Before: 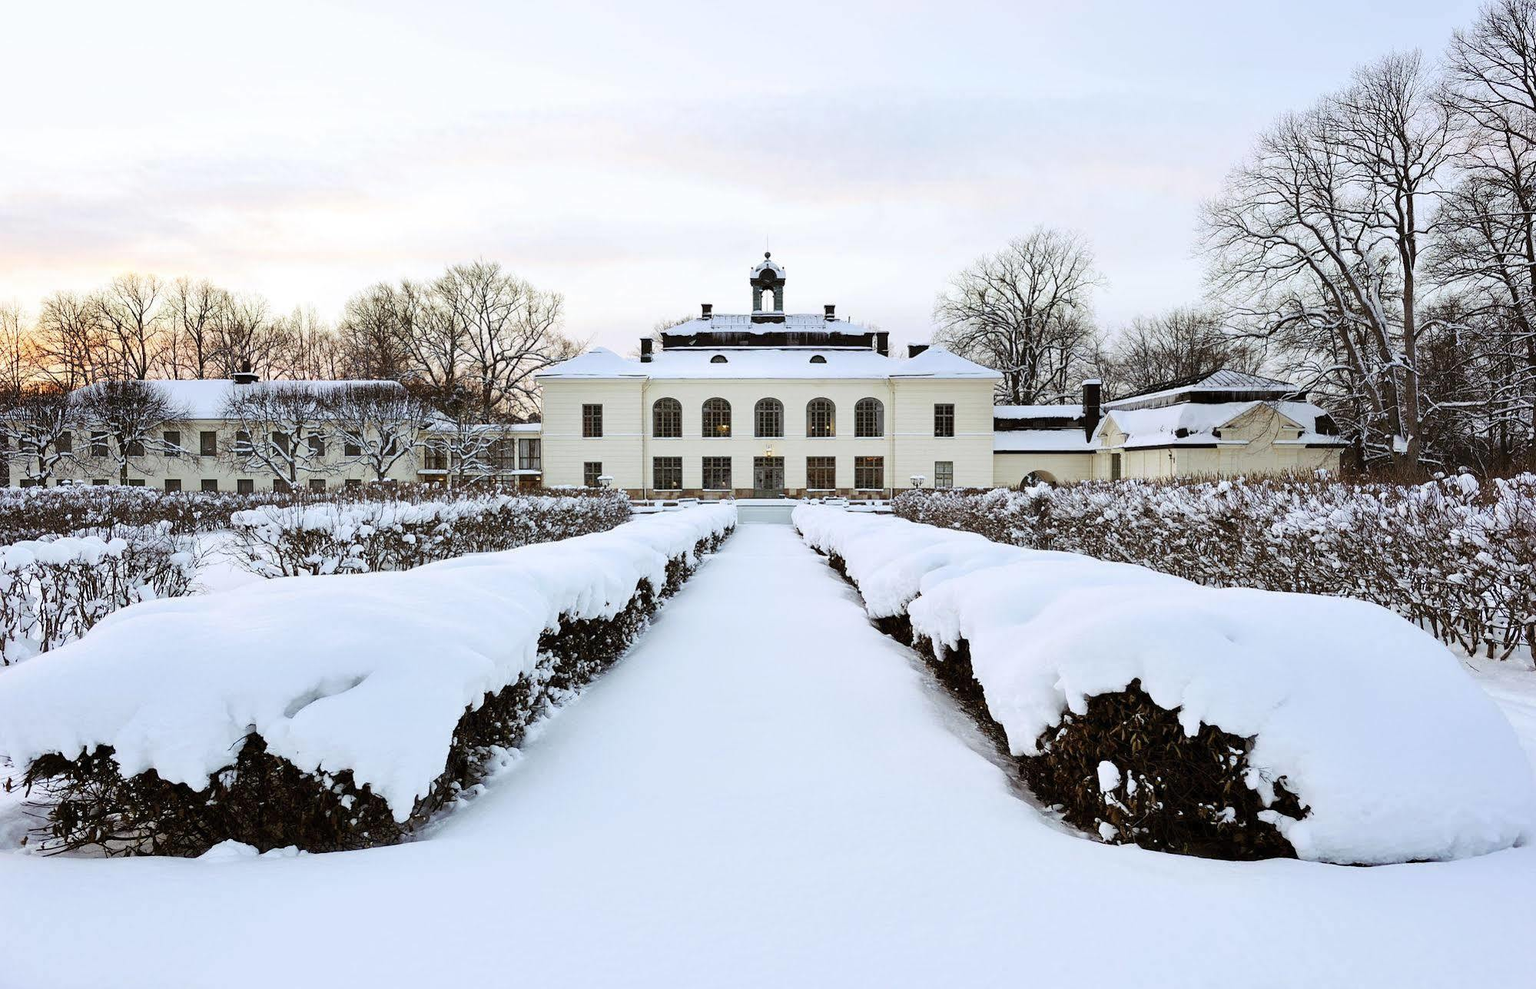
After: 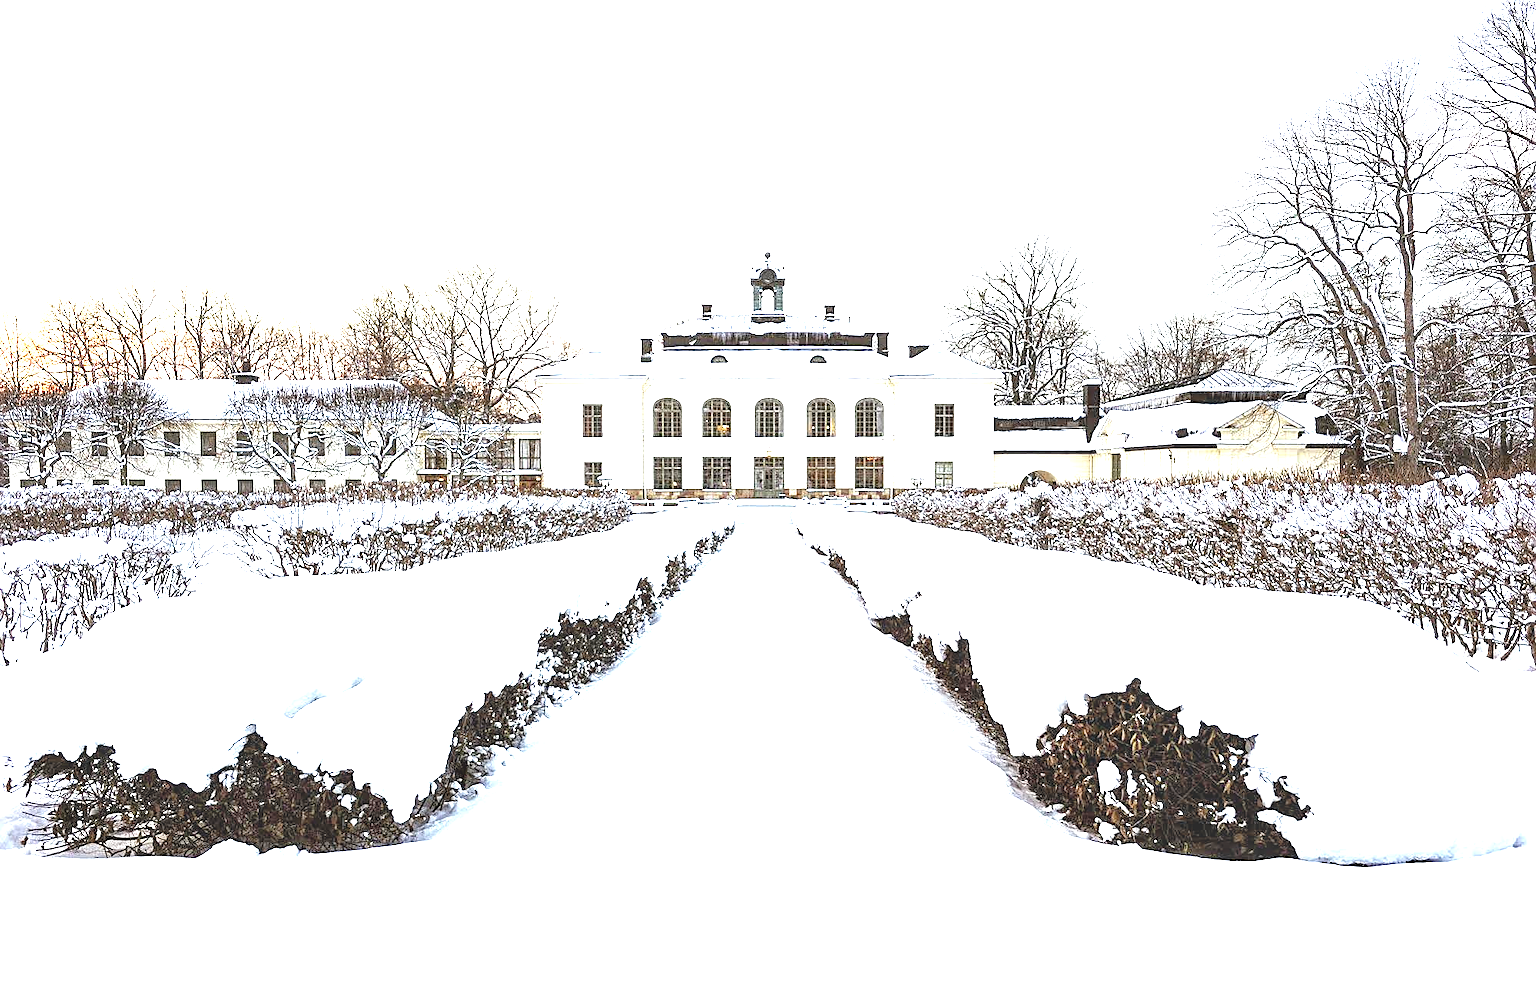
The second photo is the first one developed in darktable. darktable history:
exposure: black level correction 0.001, exposure 1.719 EV, compensate exposure bias true, compensate highlight preservation false
sharpen: on, module defaults
local contrast: highlights 35%, detail 135%
graduated density: rotation -180°, offset 24.95
